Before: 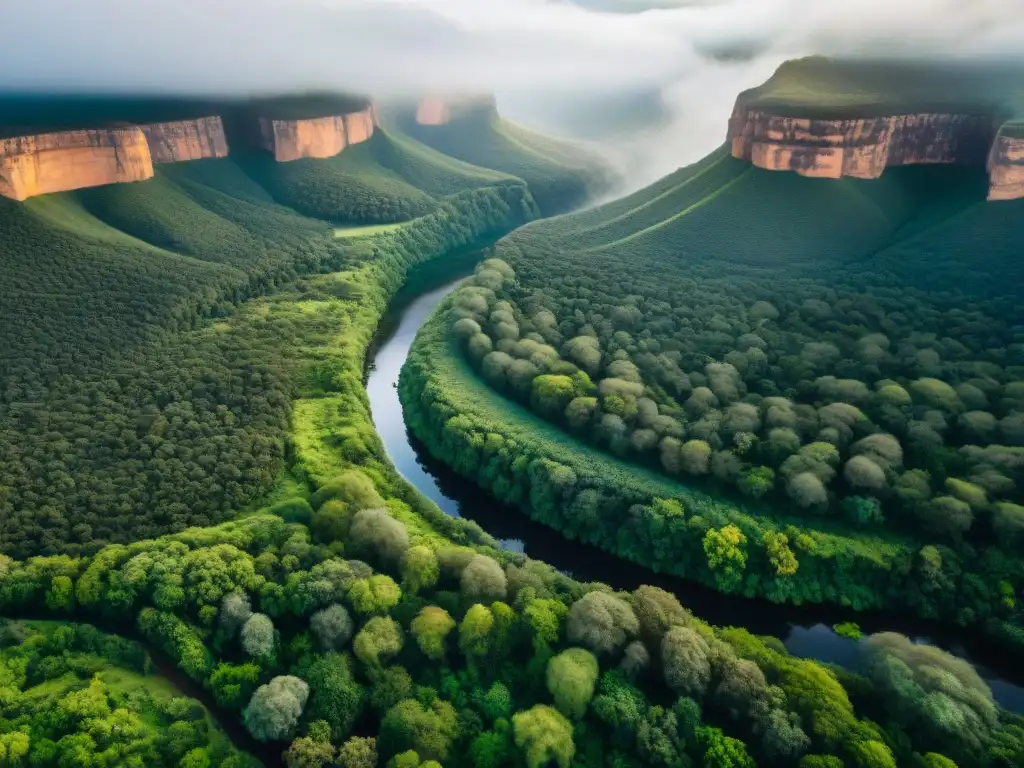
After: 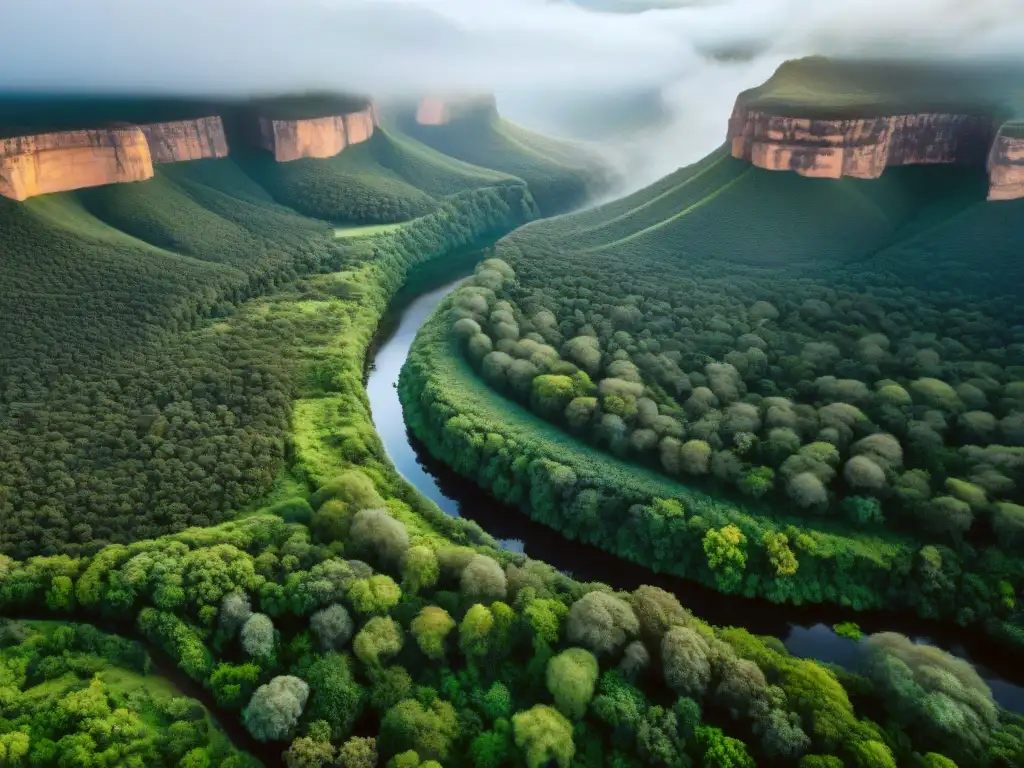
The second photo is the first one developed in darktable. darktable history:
color correction: highlights a* -3.65, highlights b* -6.52, shadows a* 2.93, shadows b* 5.27
